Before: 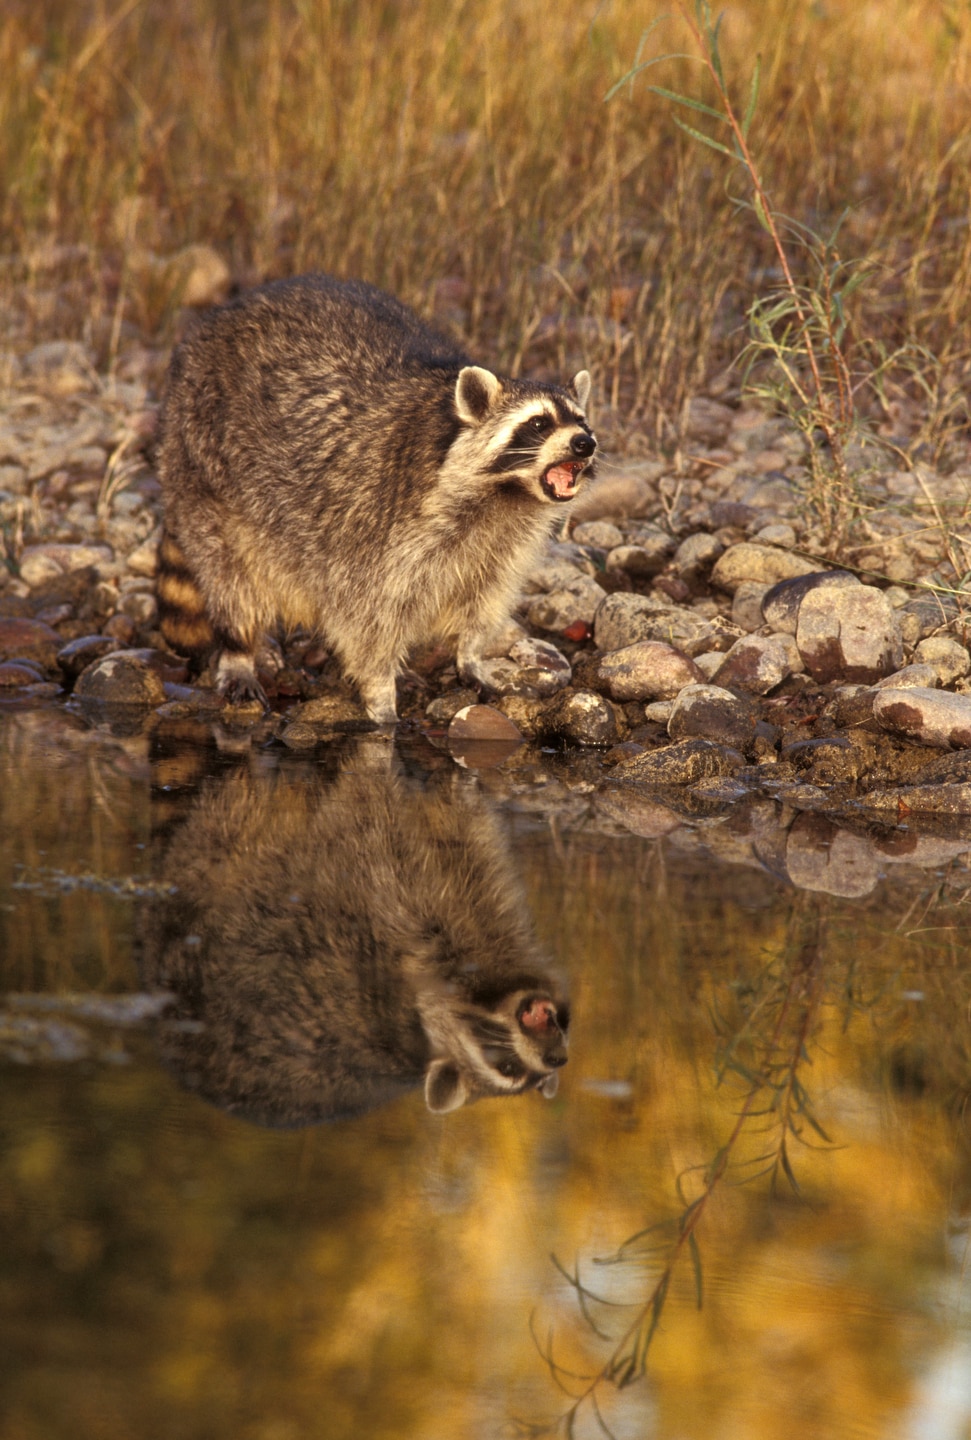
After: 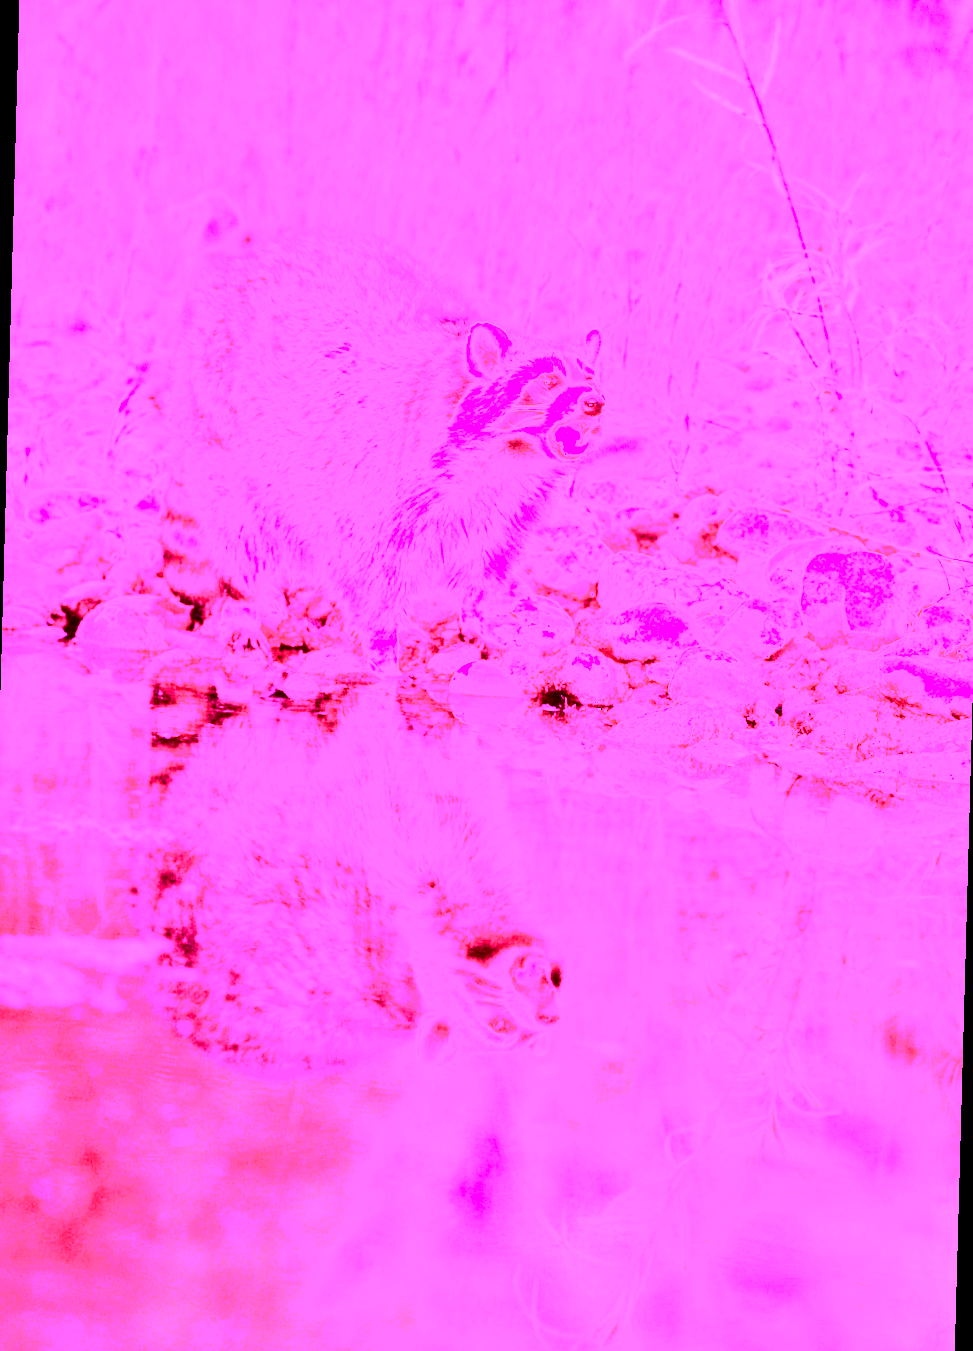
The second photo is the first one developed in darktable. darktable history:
contrast brightness saturation: contrast 0.24, brightness -0.24, saturation 0.14
color balance: input saturation 80.07%
rotate and perspective: rotation 1.57°, crop left 0.018, crop right 0.982, crop top 0.039, crop bottom 0.961
white balance: red 8, blue 8
